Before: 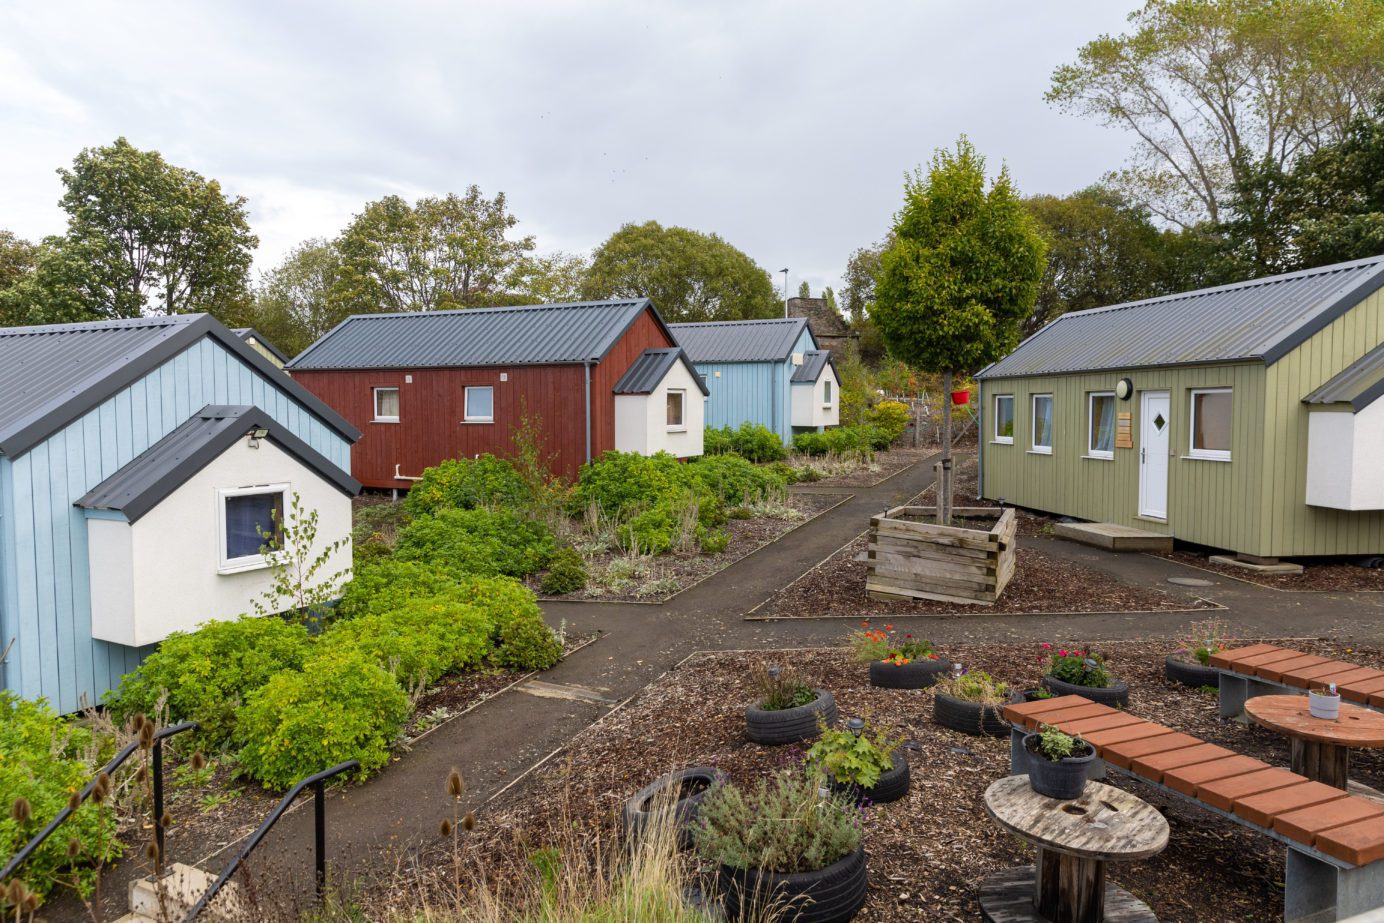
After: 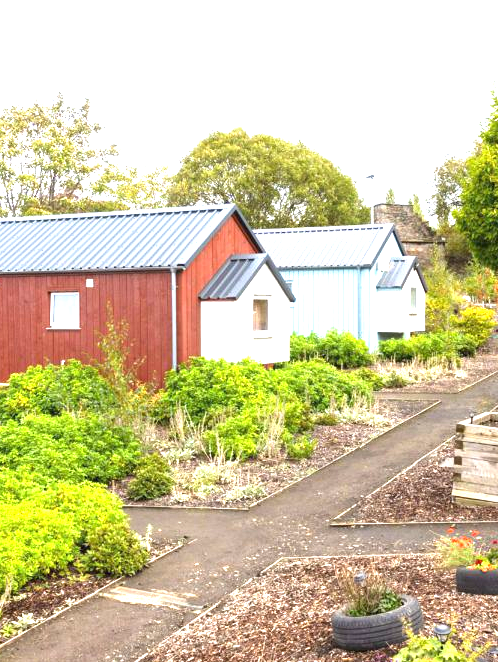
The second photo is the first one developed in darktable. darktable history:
crop and rotate: left 29.962%, top 10.256%, right 33.99%, bottom 18.015%
exposure: black level correction 0, exposure 1.974 EV, compensate exposure bias true, compensate highlight preservation false
